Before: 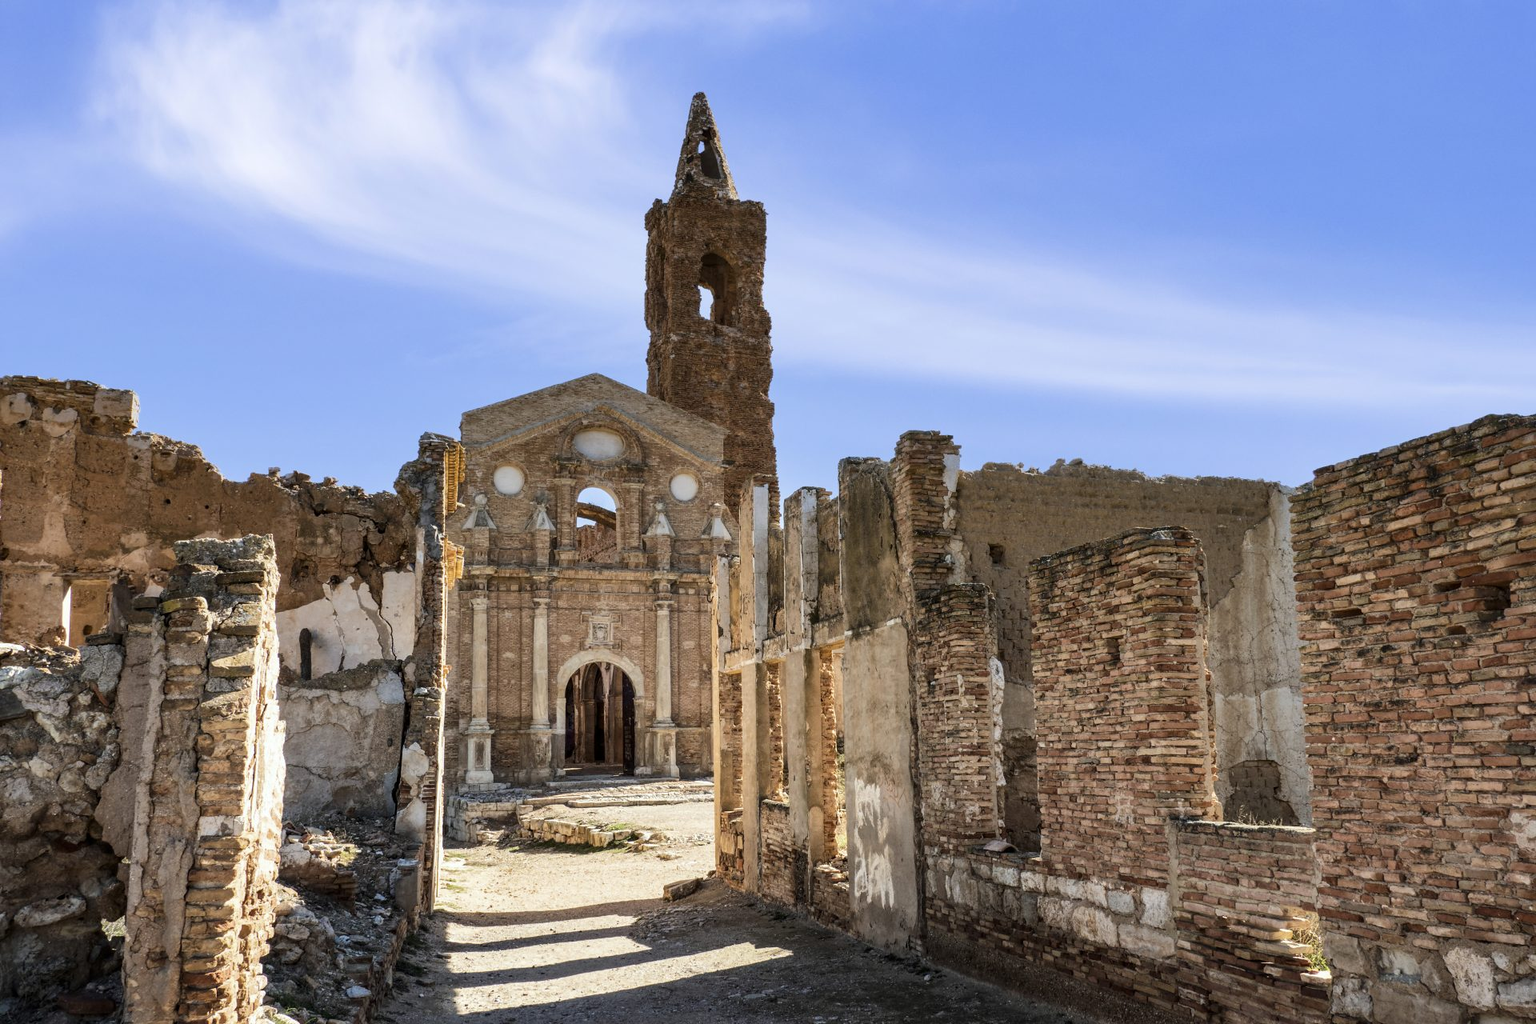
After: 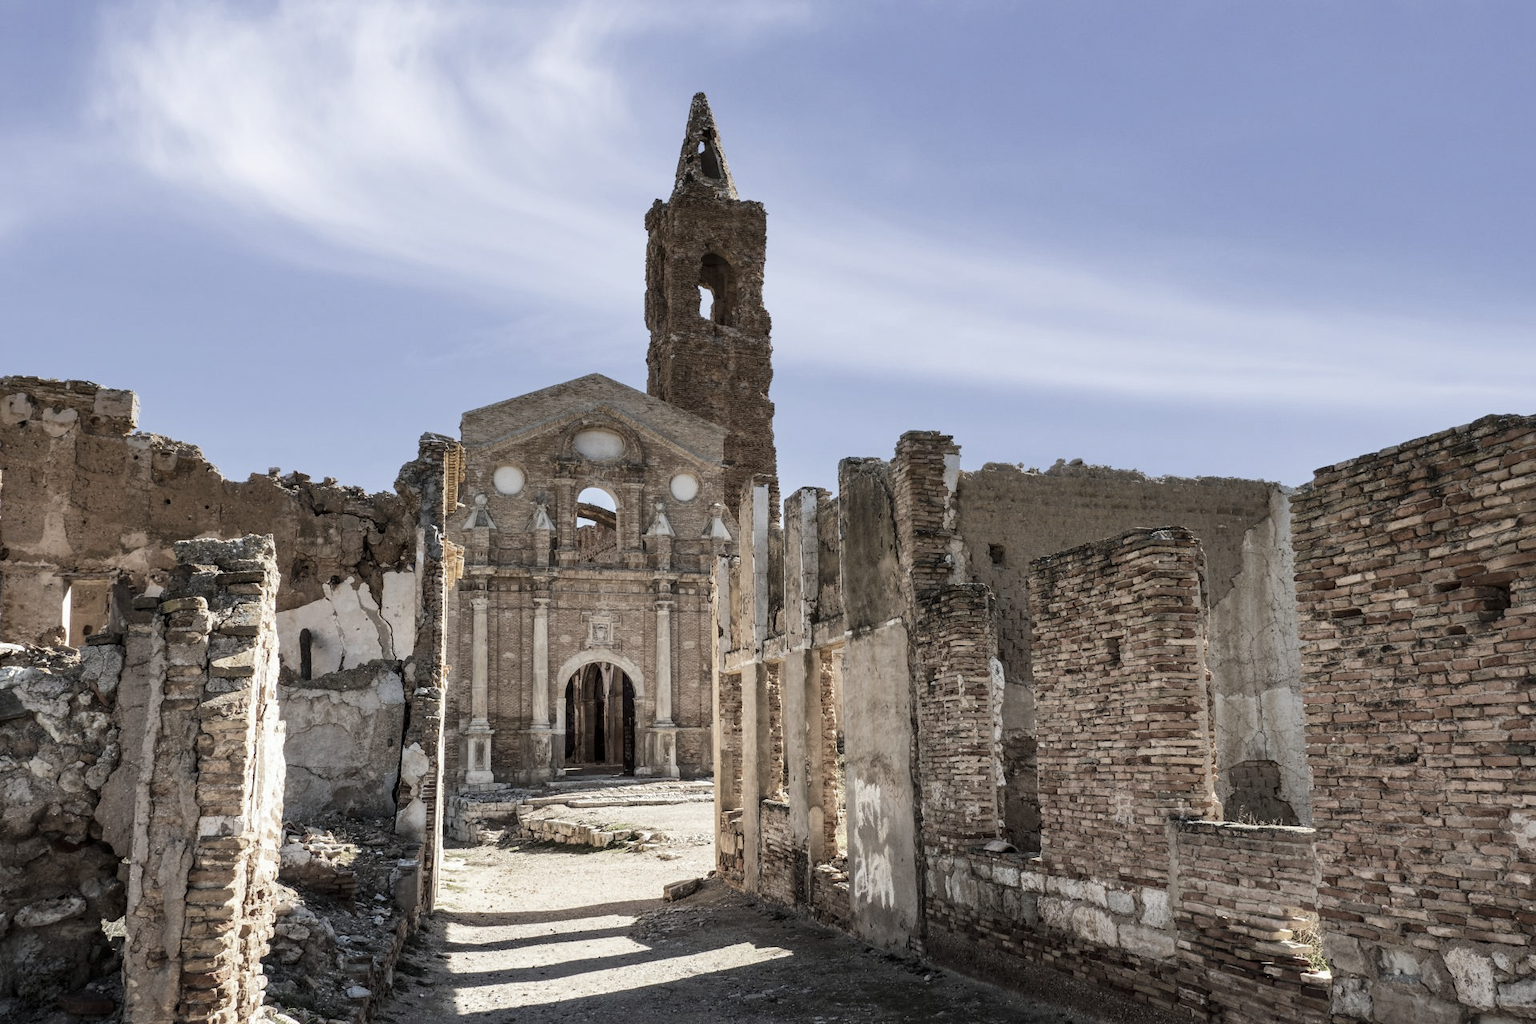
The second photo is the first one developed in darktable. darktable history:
color zones: curves: ch1 [(0, 0.292) (0.001, 0.292) (0.2, 0.264) (0.4, 0.248) (0.6, 0.248) (0.8, 0.264) (0.999, 0.292) (1, 0.292)]
